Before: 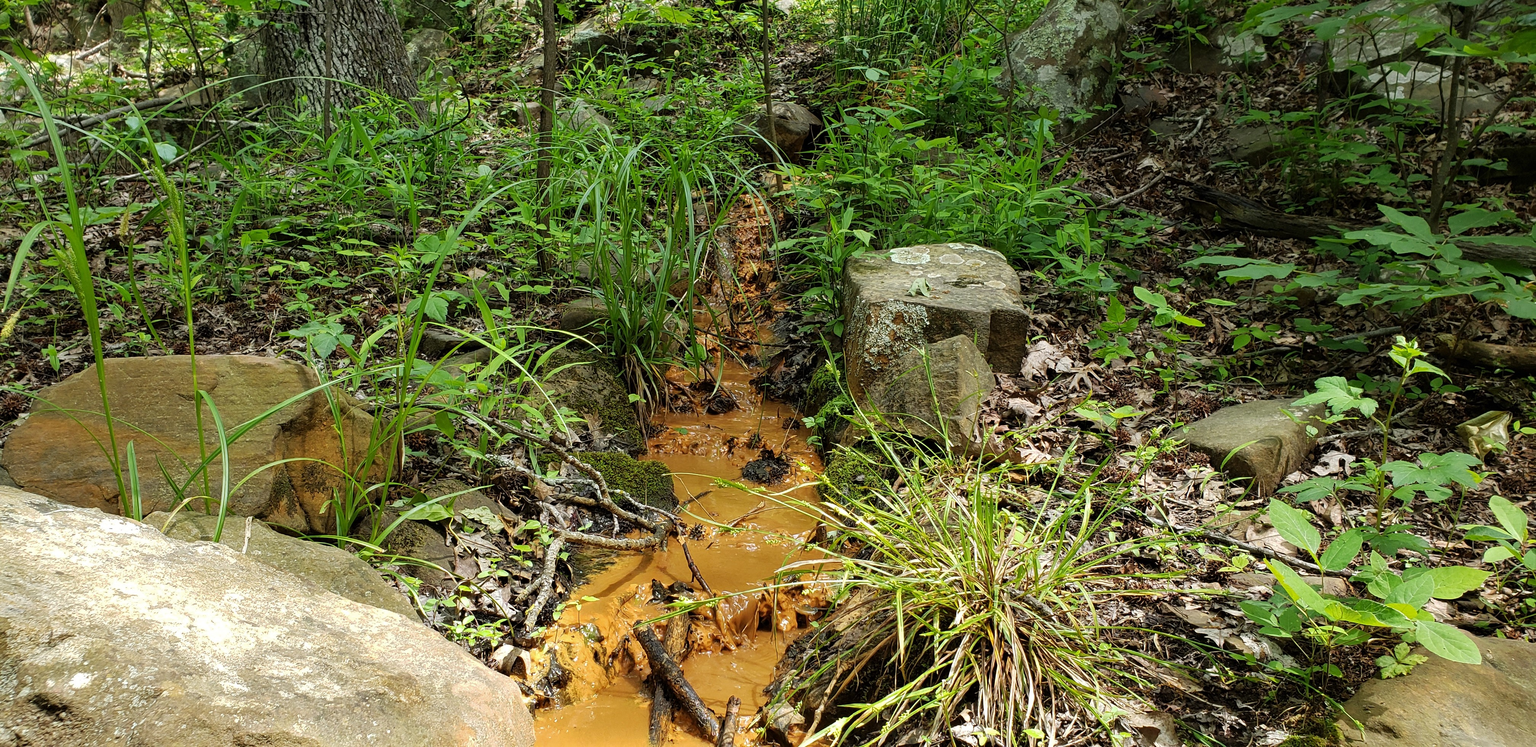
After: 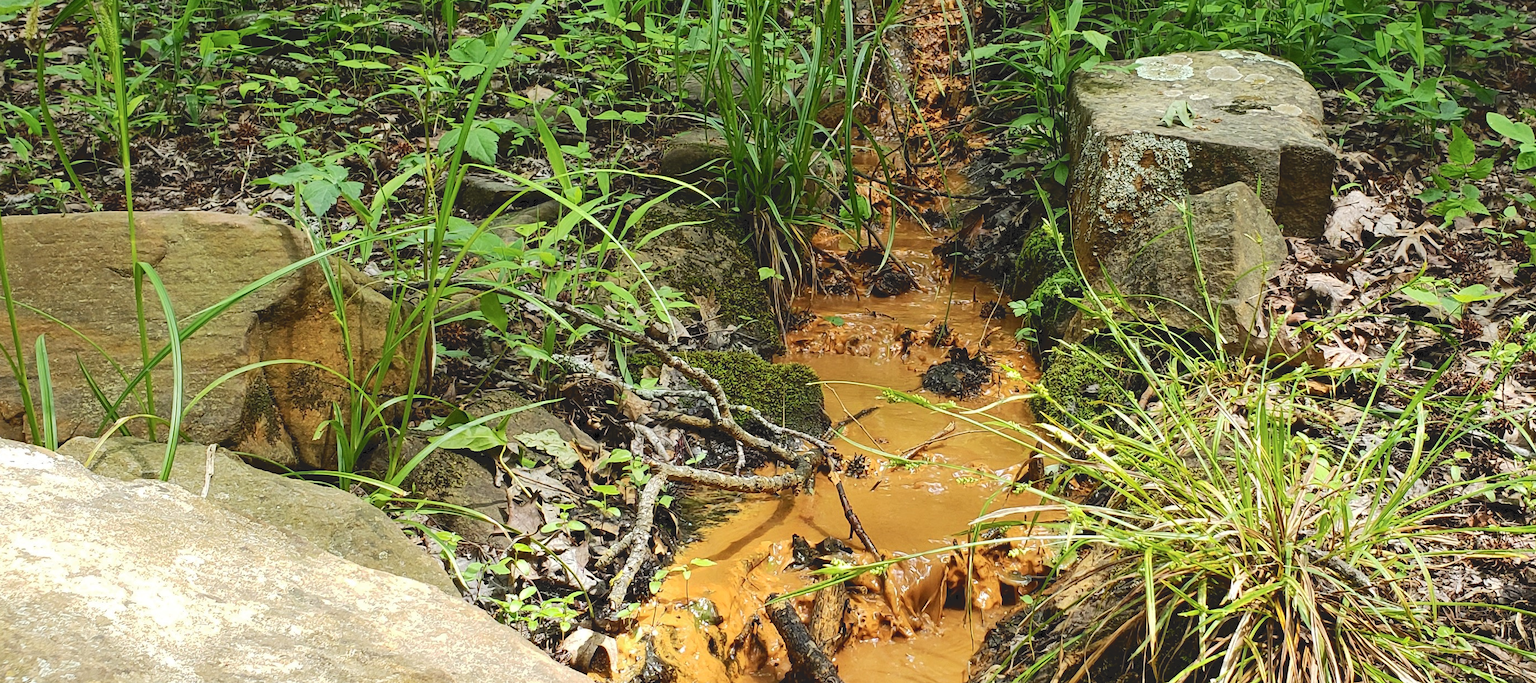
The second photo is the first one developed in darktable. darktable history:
crop: left 6.683%, top 27.93%, right 23.934%, bottom 8.539%
tone curve: curves: ch0 [(0, 0) (0.003, 0.126) (0.011, 0.129) (0.025, 0.129) (0.044, 0.136) (0.069, 0.145) (0.1, 0.162) (0.136, 0.182) (0.177, 0.211) (0.224, 0.254) (0.277, 0.307) (0.335, 0.366) (0.399, 0.441) (0.468, 0.533) (0.543, 0.624) (0.623, 0.702) (0.709, 0.774) (0.801, 0.835) (0.898, 0.904) (1, 1)], color space Lab, independent channels, preserve colors none
